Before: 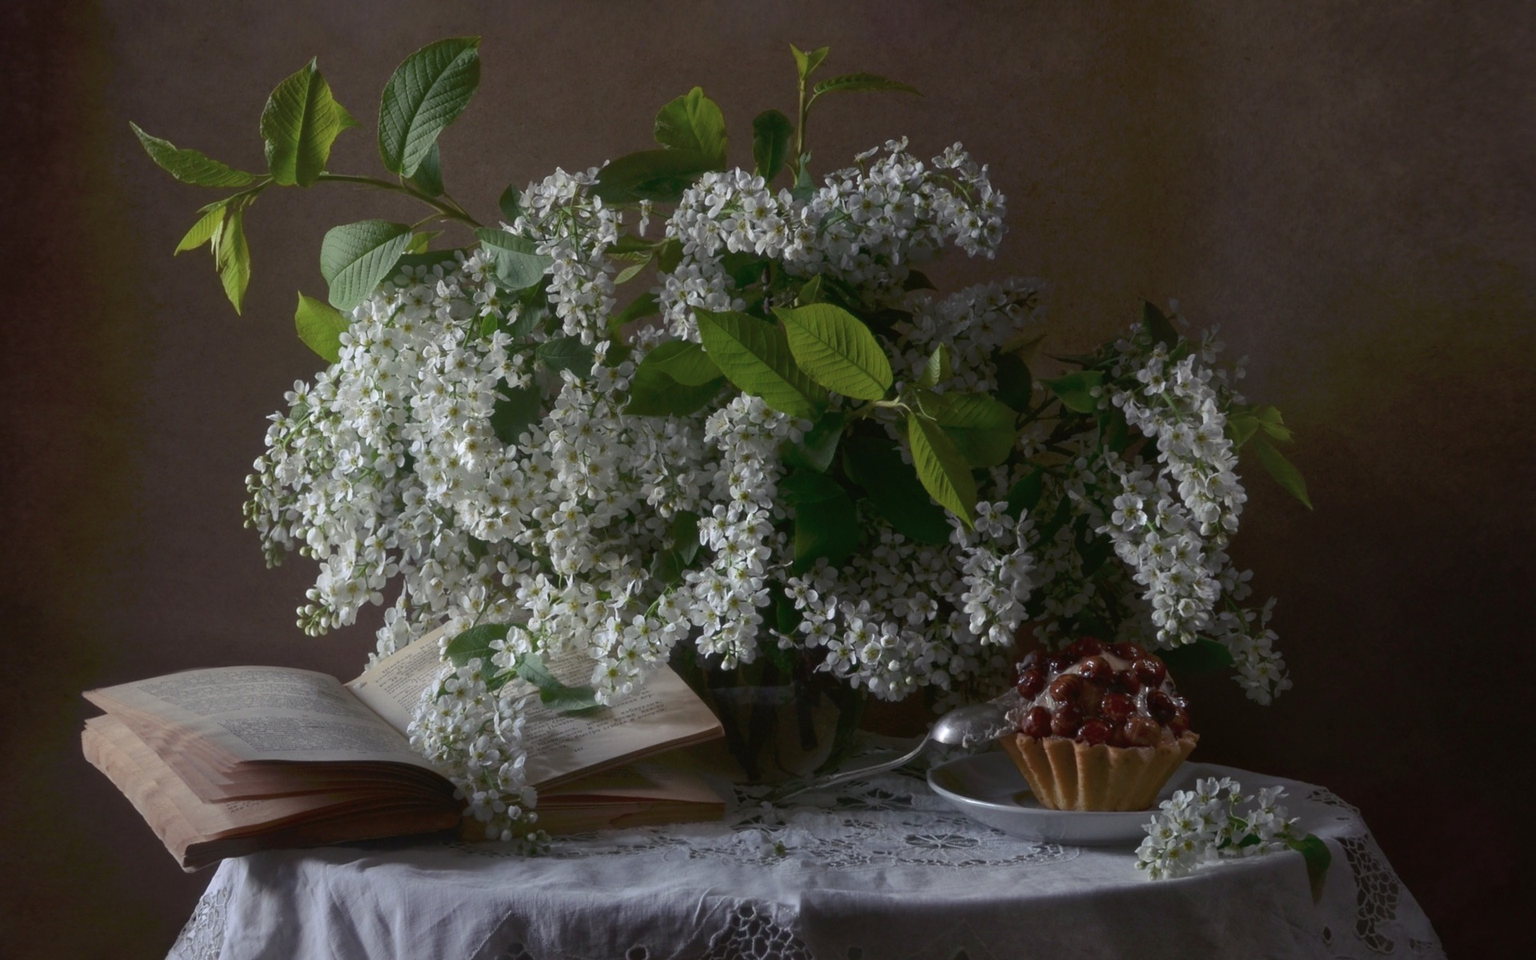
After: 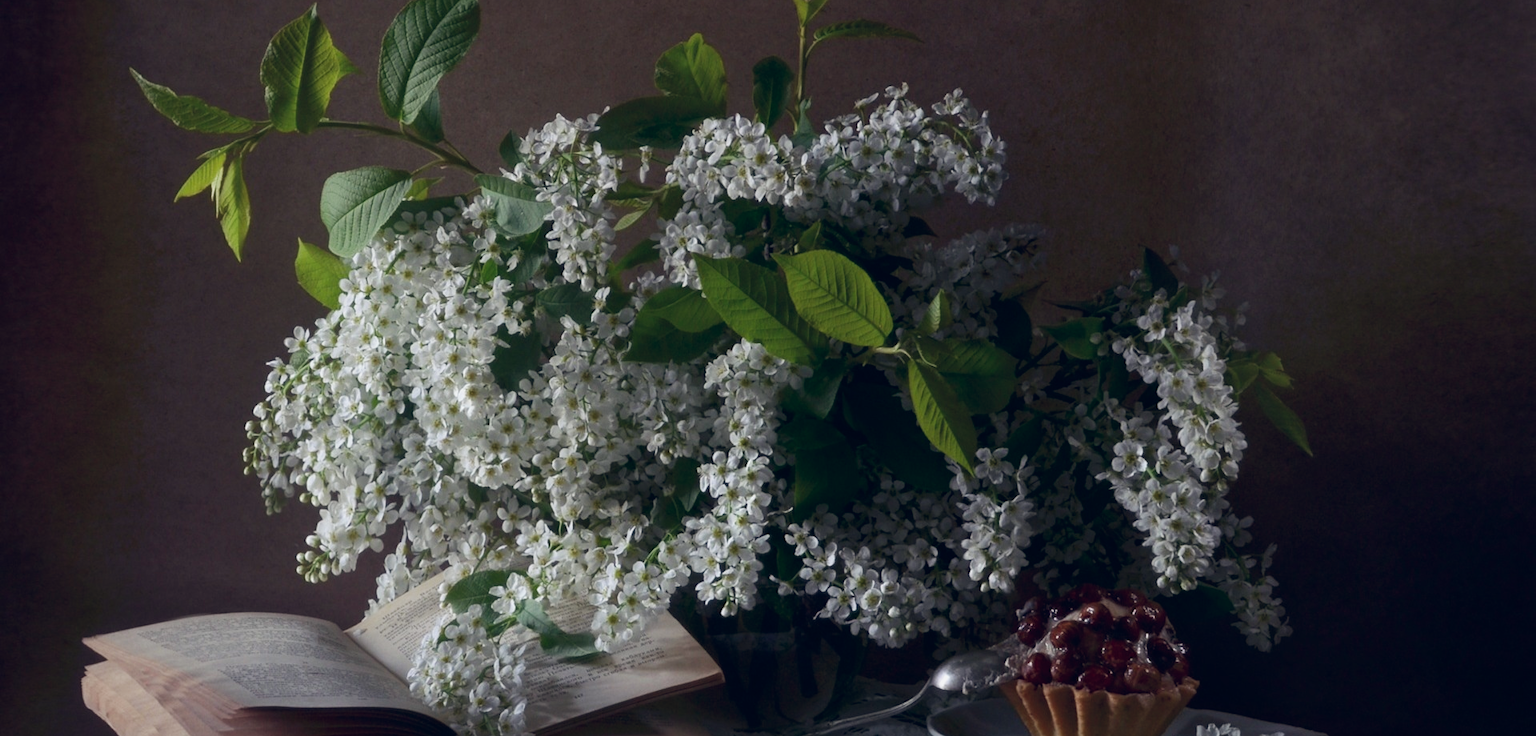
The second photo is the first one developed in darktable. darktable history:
color balance rgb: power › chroma 0.227%, power › hue 61.48°, global offset › chroma 0.143%, global offset › hue 253.82°, perceptual saturation grading › global saturation 0.493%
tone curve: curves: ch0 [(0, 0) (0.058, 0.027) (0.214, 0.183) (0.304, 0.288) (0.522, 0.549) (0.658, 0.7) (0.741, 0.775) (0.844, 0.866) (0.986, 0.957)]; ch1 [(0, 0) (0.172, 0.123) (0.312, 0.296) (0.437, 0.429) (0.471, 0.469) (0.502, 0.5) (0.513, 0.515) (0.572, 0.603) (0.617, 0.653) (0.68, 0.724) (0.889, 0.924) (1, 1)]; ch2 [(0, 0) (0.411, 0.424) (0.489, 0.49) (0.502, 0.5) (0.517, 0.519) (0.549, 0.578) (0.604, 0.628) (0.693, 0.686) (1, 1)], preserve colors none
crop: top 5.628%, bottom 17.678%
